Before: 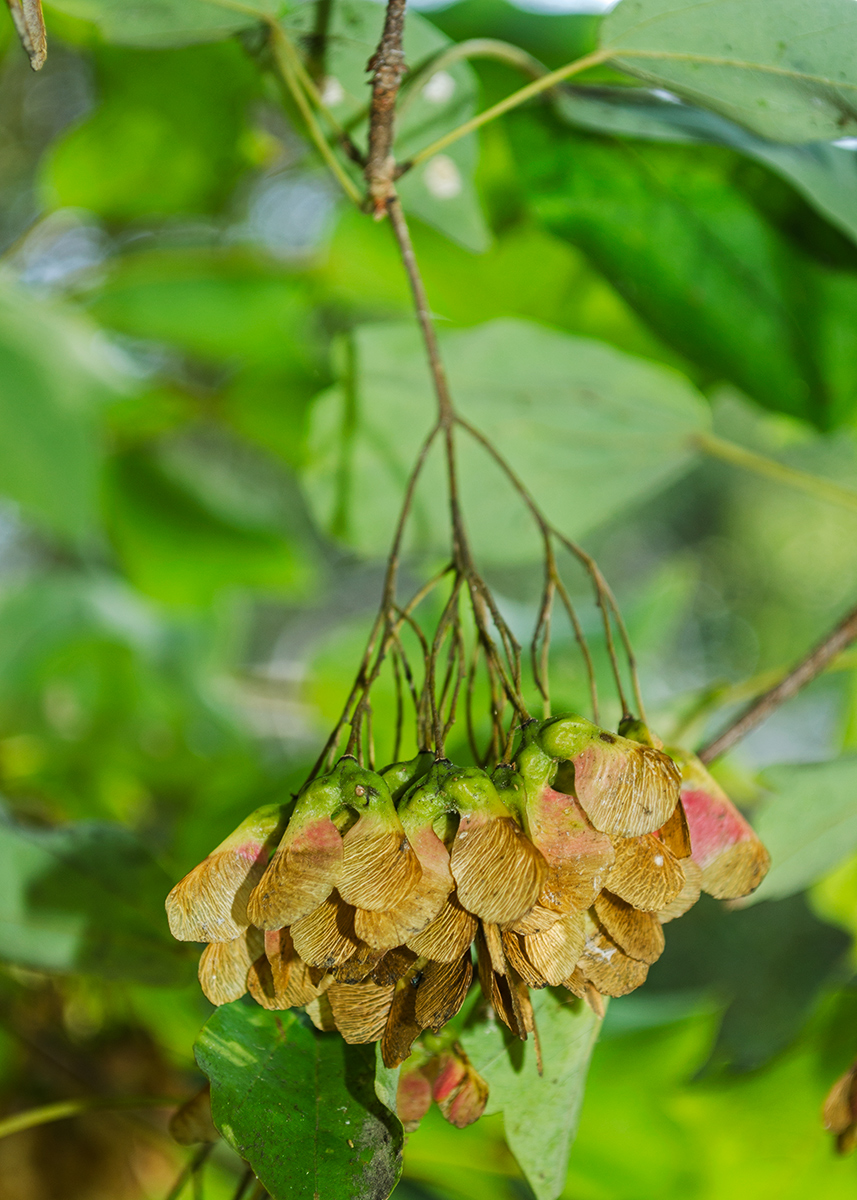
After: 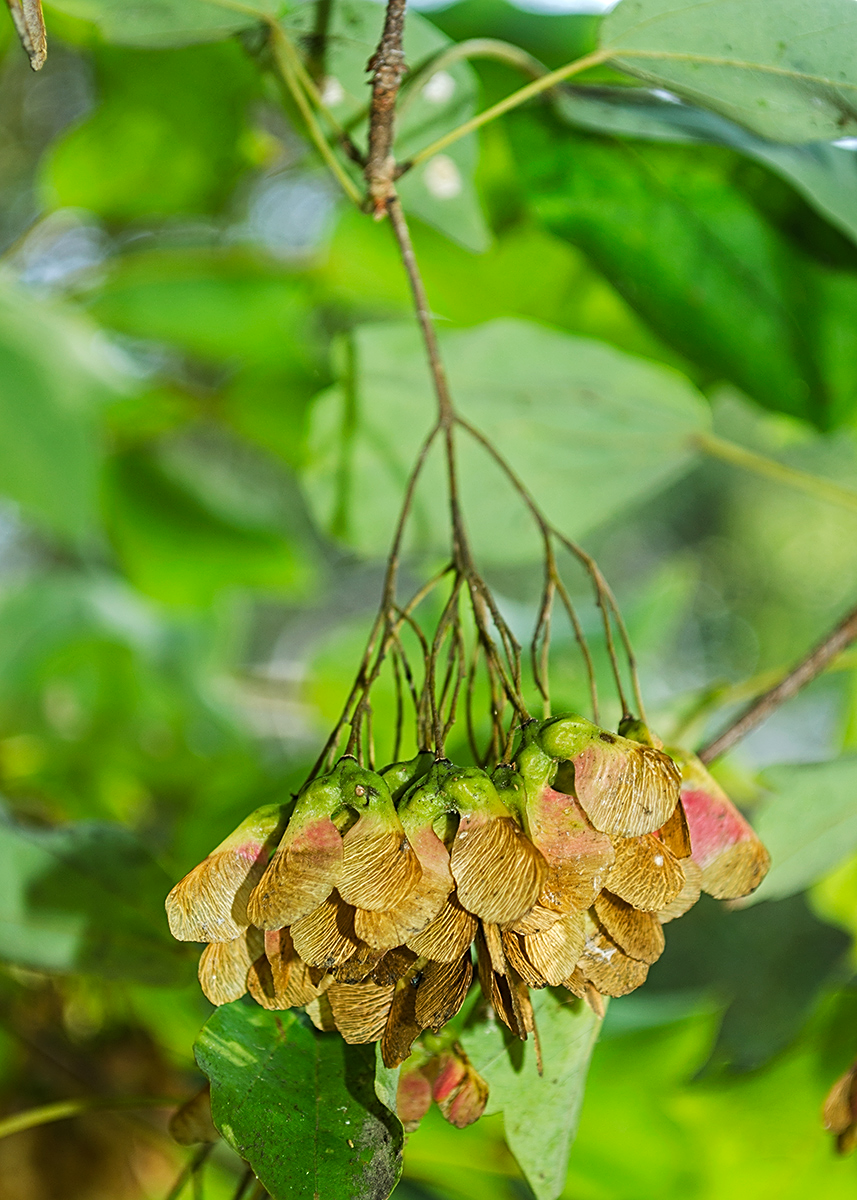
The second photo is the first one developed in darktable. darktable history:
sharpen: on, module defaults
levels: levels [0, 0.476, 0.951]
